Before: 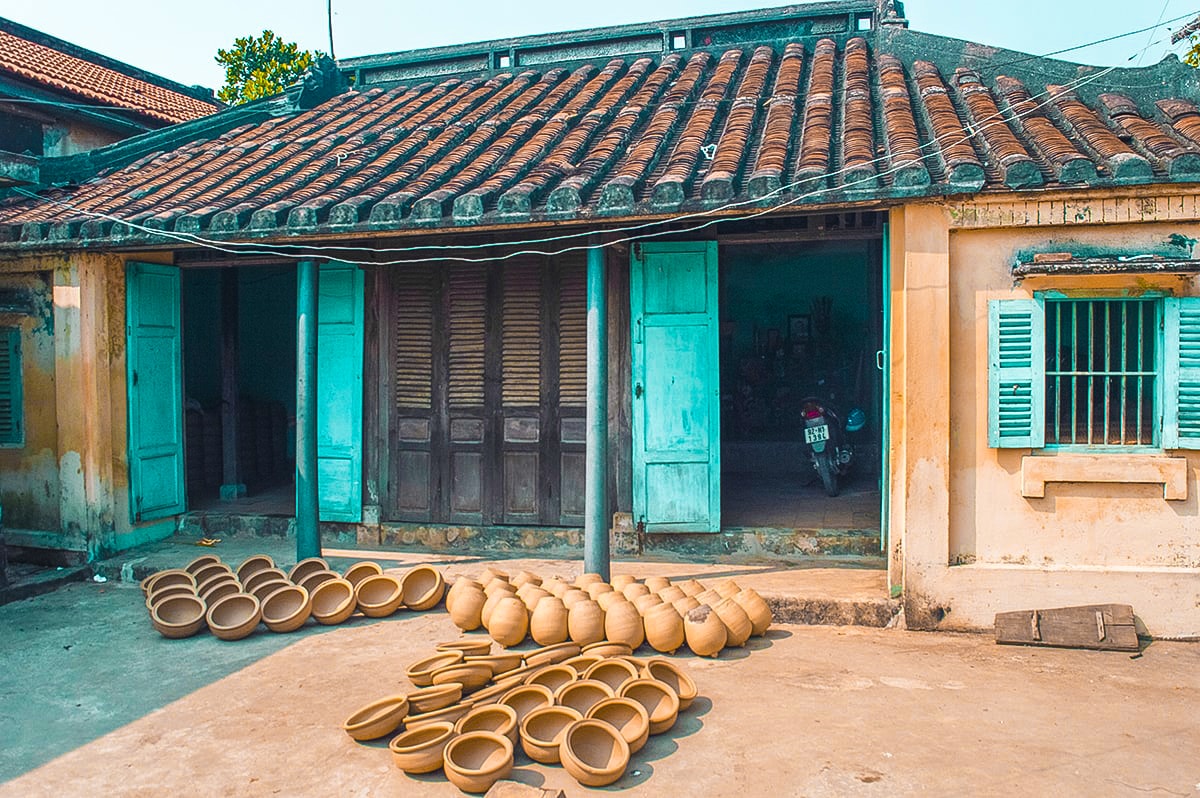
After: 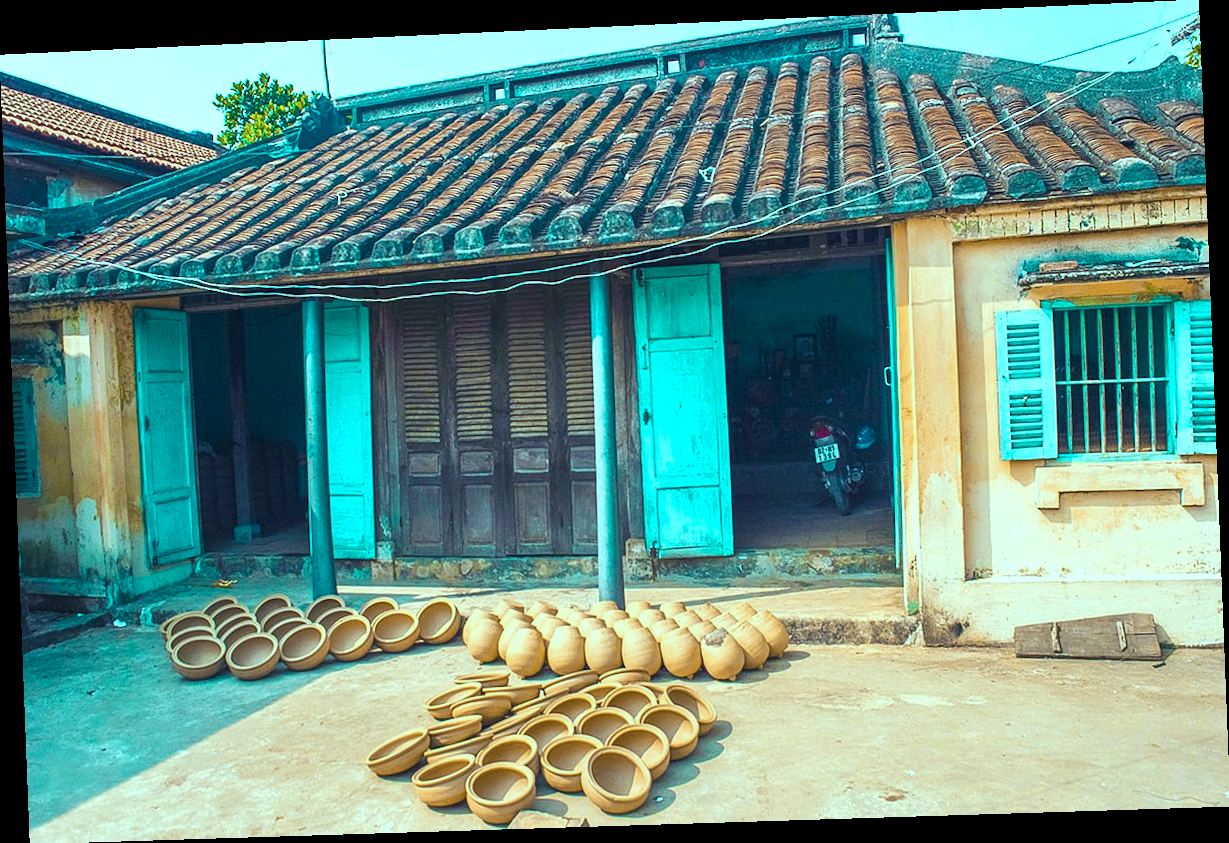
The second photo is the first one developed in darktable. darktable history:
exposure: exposure 0.29 EV, compensate highlight preservation false
rotate and perspective: rotation -2.22°, lens shift (horizontal) -0.022, automatic cropping off
color balance rgb: shadows lift › chroma 7.23%, shadows lift › hue 246.48°, highlights gain › chroma 5.38%, highlights gain › hue 196.93°, white fulcrum 1 EV
